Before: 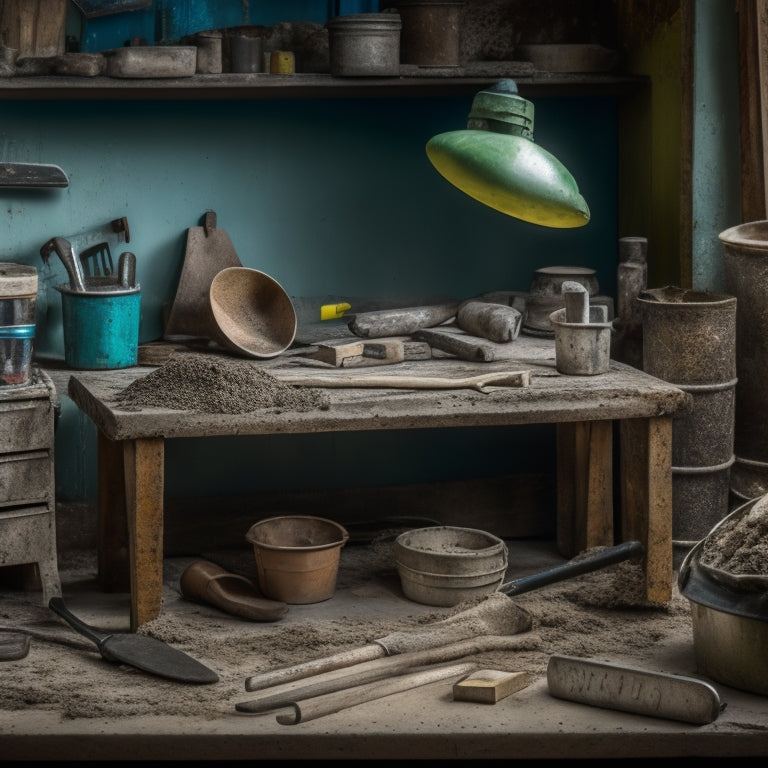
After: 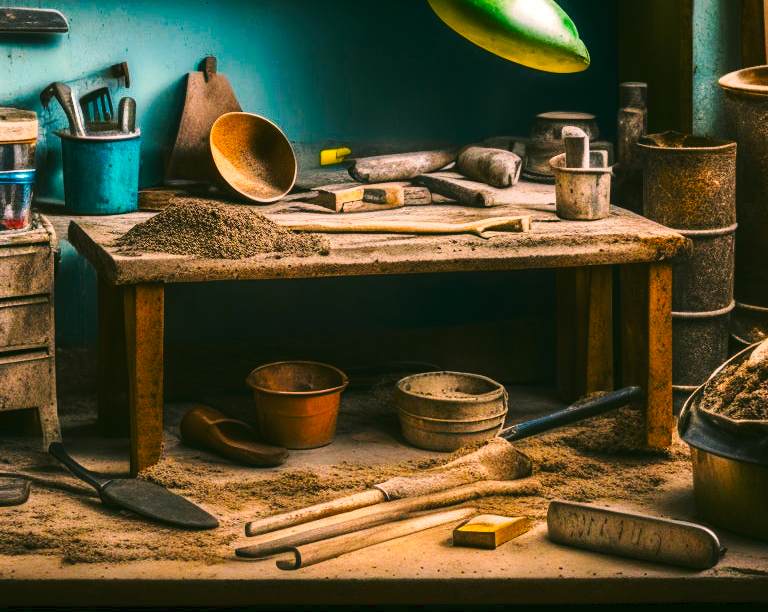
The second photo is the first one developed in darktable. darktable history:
crop and rotate: top 20.229%
color correction: highlights a* 4.15, highlights b* 4.98, shadows a* -6.78, shadows b* 4.9
tone equalizer: -8 EV -0.741 EV, -7 EV -0.708 EV, -6 EV -0.577 EV, -5 EV -0.375 EV, -3 EV 0.4 EV, -2 EV 0.6 EV, -1 EV 0.692 EV, +0 EV 0.768 EV
tone curve: curves: ch0 [(0, 0) (0.003, 0.045) (0.011, 0.054) (0.025, 0.069) (0.044, 0.083) (0.069, 0.101) (0.1, 0.119) (0.136, 0.146) (0.177, 0.177) (0.224, 0.221) (0.277, 0.277) (0.335, 0.362) (0.399, 0.452) (0.468, 0.571) (0.543, 0.666) (0.623, 0.758) (0.709, 0.853) (0.801, 0.896) (0.898, 0.945) (1, 1)], preserve colors none
color balance rgb: highlights gain › chroma 4.626%, highlights gain › hue 31.06°, linear chroma grading › global chroma 49.735%, perceptual saturation grading › global saturation 31.086%, saturation formula JzAzBz (2021)
